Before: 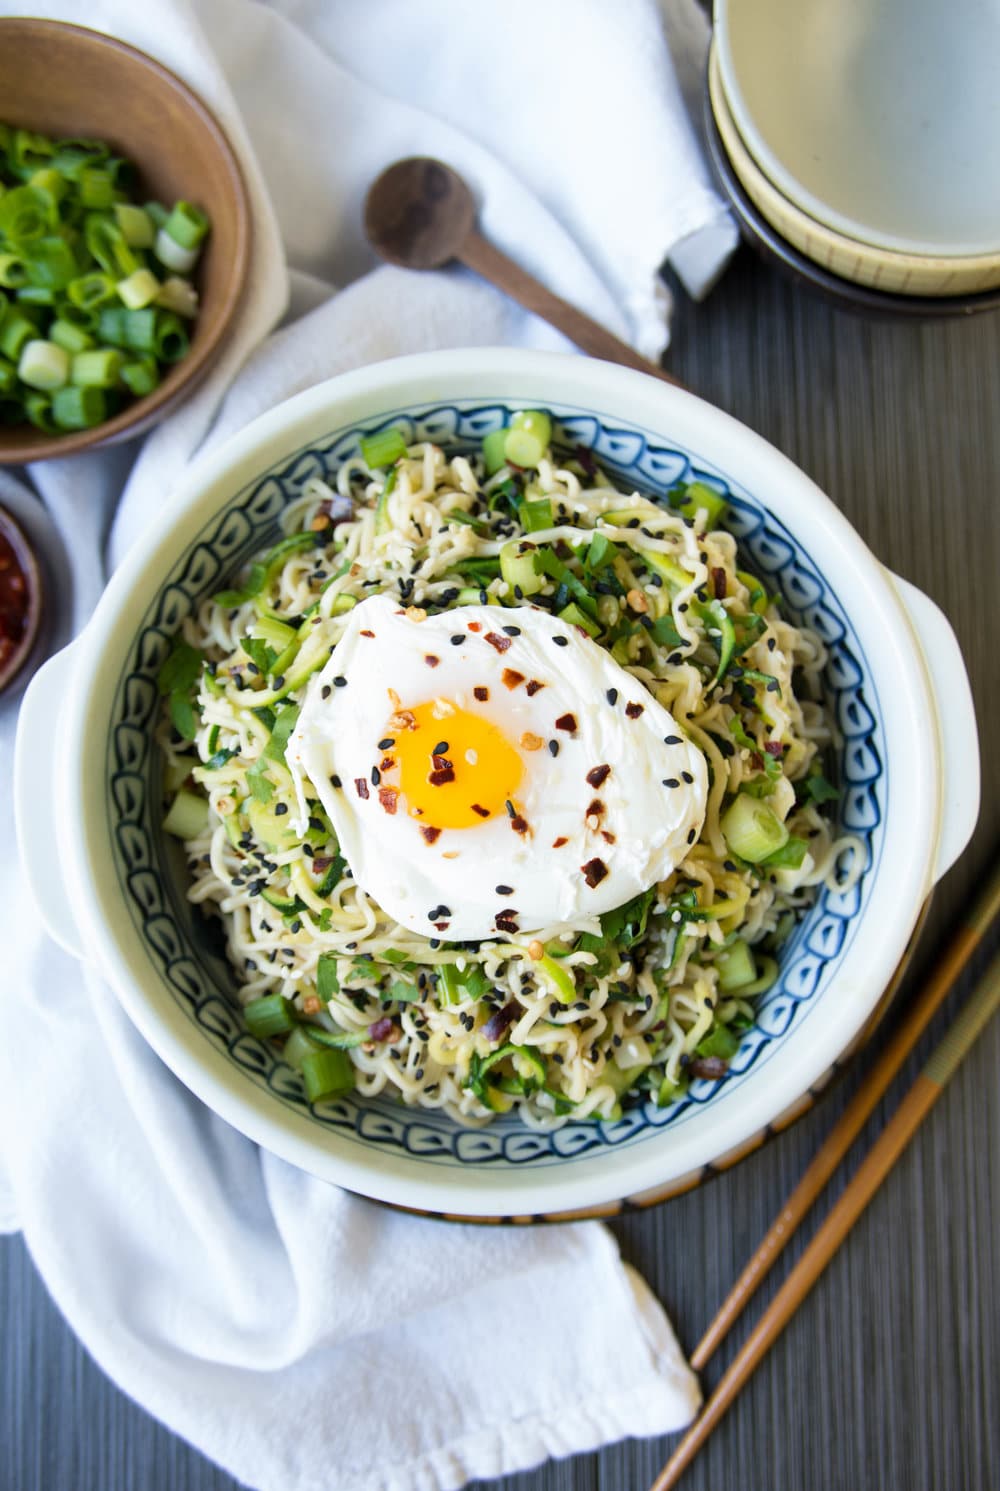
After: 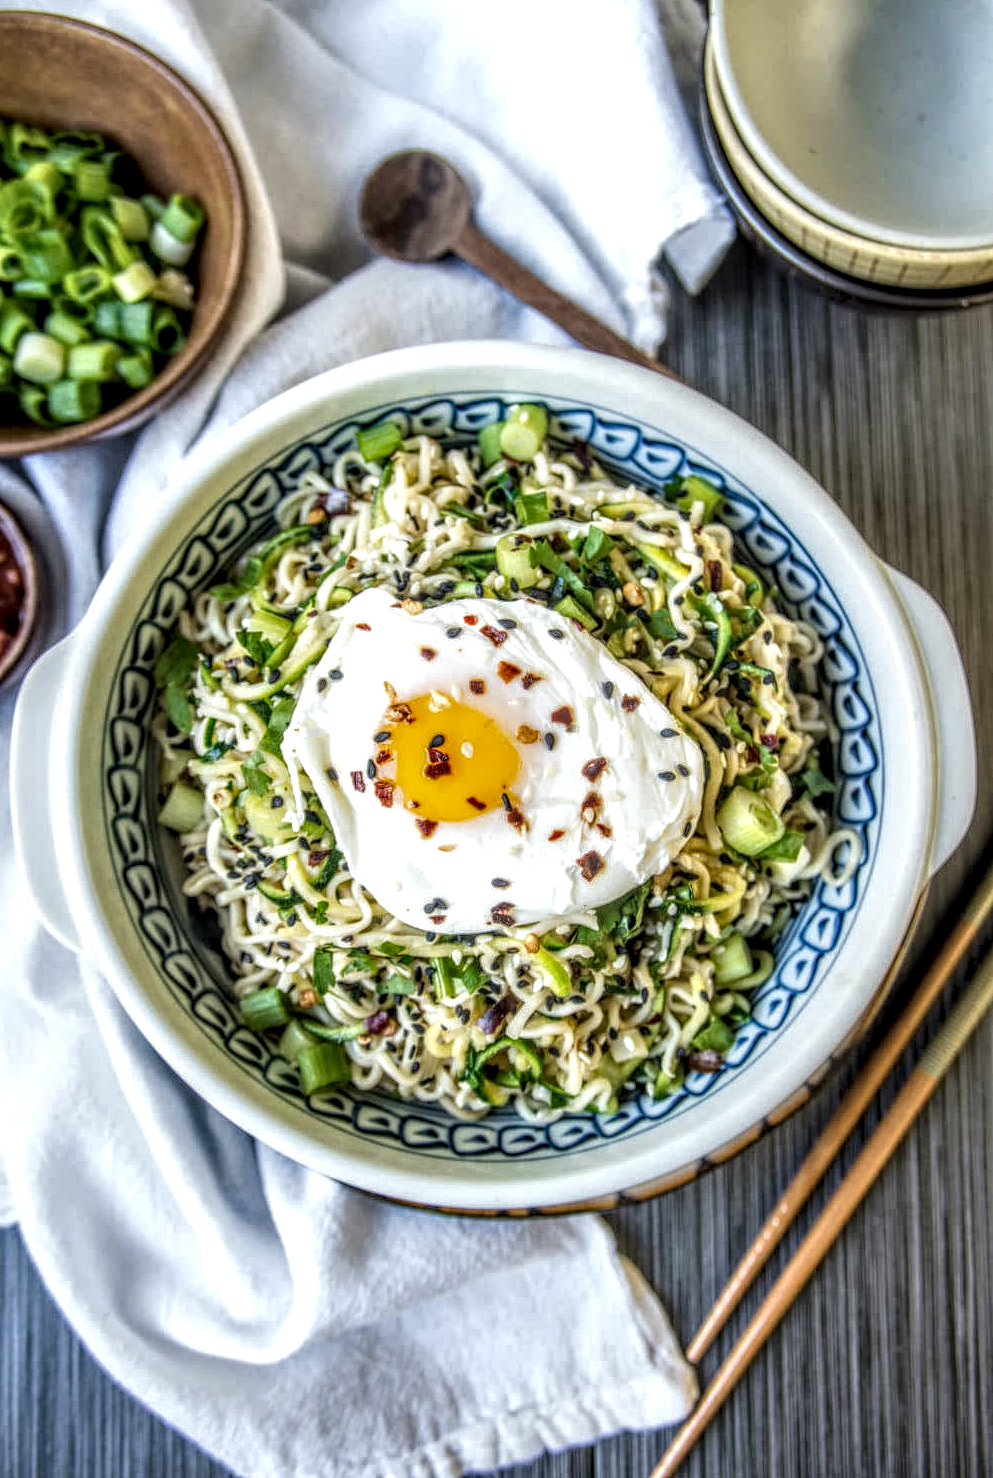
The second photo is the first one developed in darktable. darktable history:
local contrast: highlights 0%, shadows 0%, detail 300%, midtone range 0.3
crop: left 0.434%, top 0.485%, right 0.244%, bottom 0.386%
